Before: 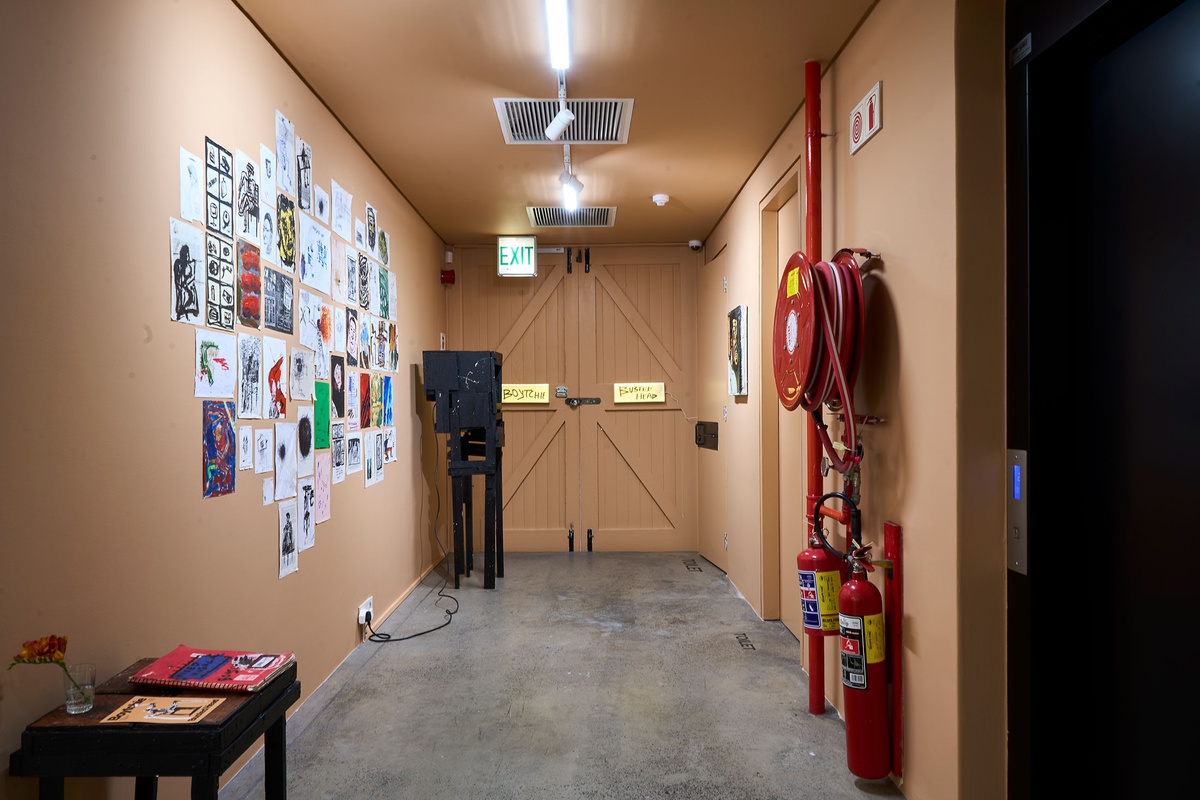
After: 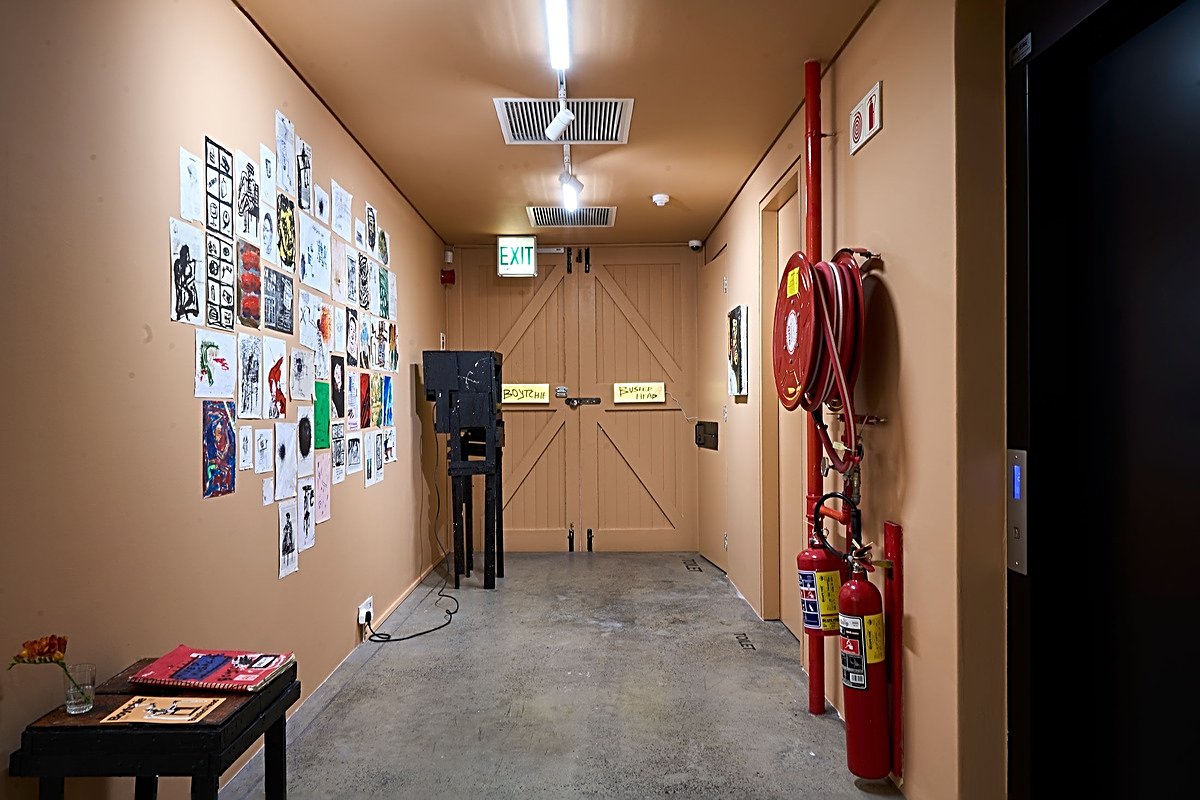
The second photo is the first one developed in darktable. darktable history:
sharpen: radius 2.607, amount 0.697
